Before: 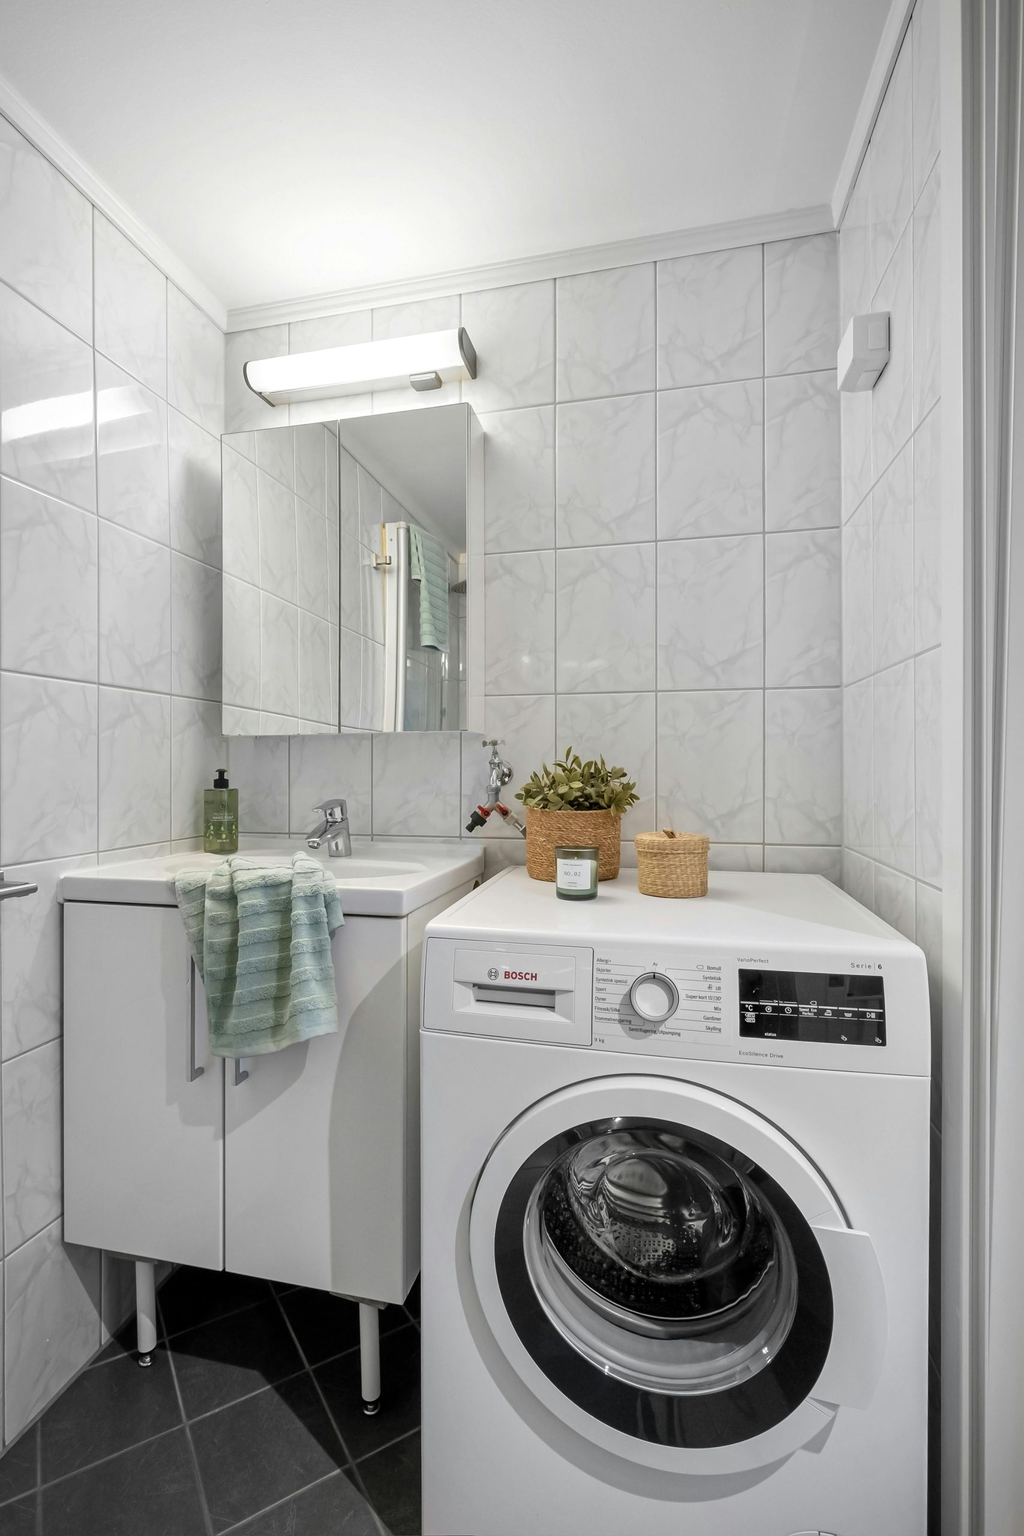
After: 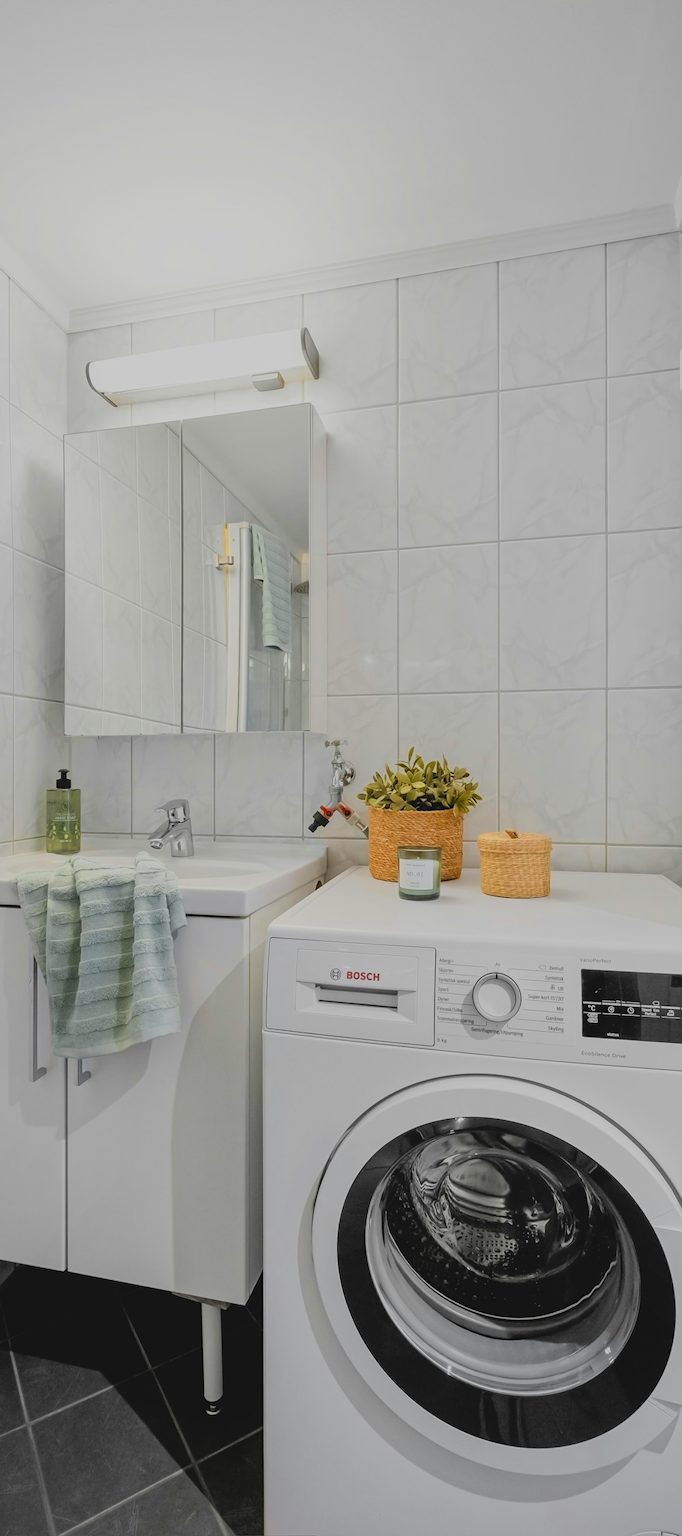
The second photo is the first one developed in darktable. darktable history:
crop: left 15.419%, right 17.914%
filmic rgb: black relative exposure -6.98 EV, white relative exposure 5.63 EV, hardness 2.86
contrast brightness saturation: contrast -0.1, brightness 0.05, saturation 0.08
color zones: curves: ch0 [(0, 0.511) (0.143, 0.531) (0.286, 0.56) (0.429, 0.5) (0.571, 0.5) (0.714, 0.5) (0.857, 0.5) (1, 0.5)]; ch1 [(0, 0.525) (0.143, 0.705) (0.286, 0.715) (0.429, 0.35) (0.571, 0.35) (0.714, 0.35) (0.857, 0.4) (1, 0.4)]; ch2 [(0, 0.572) (0.143, 0.512) (0.286, 0.473) (0.429, 0.45) (0.571, 0.5) (0.714, 0.5) (0.857, 0.518) (1, 0.518)]
